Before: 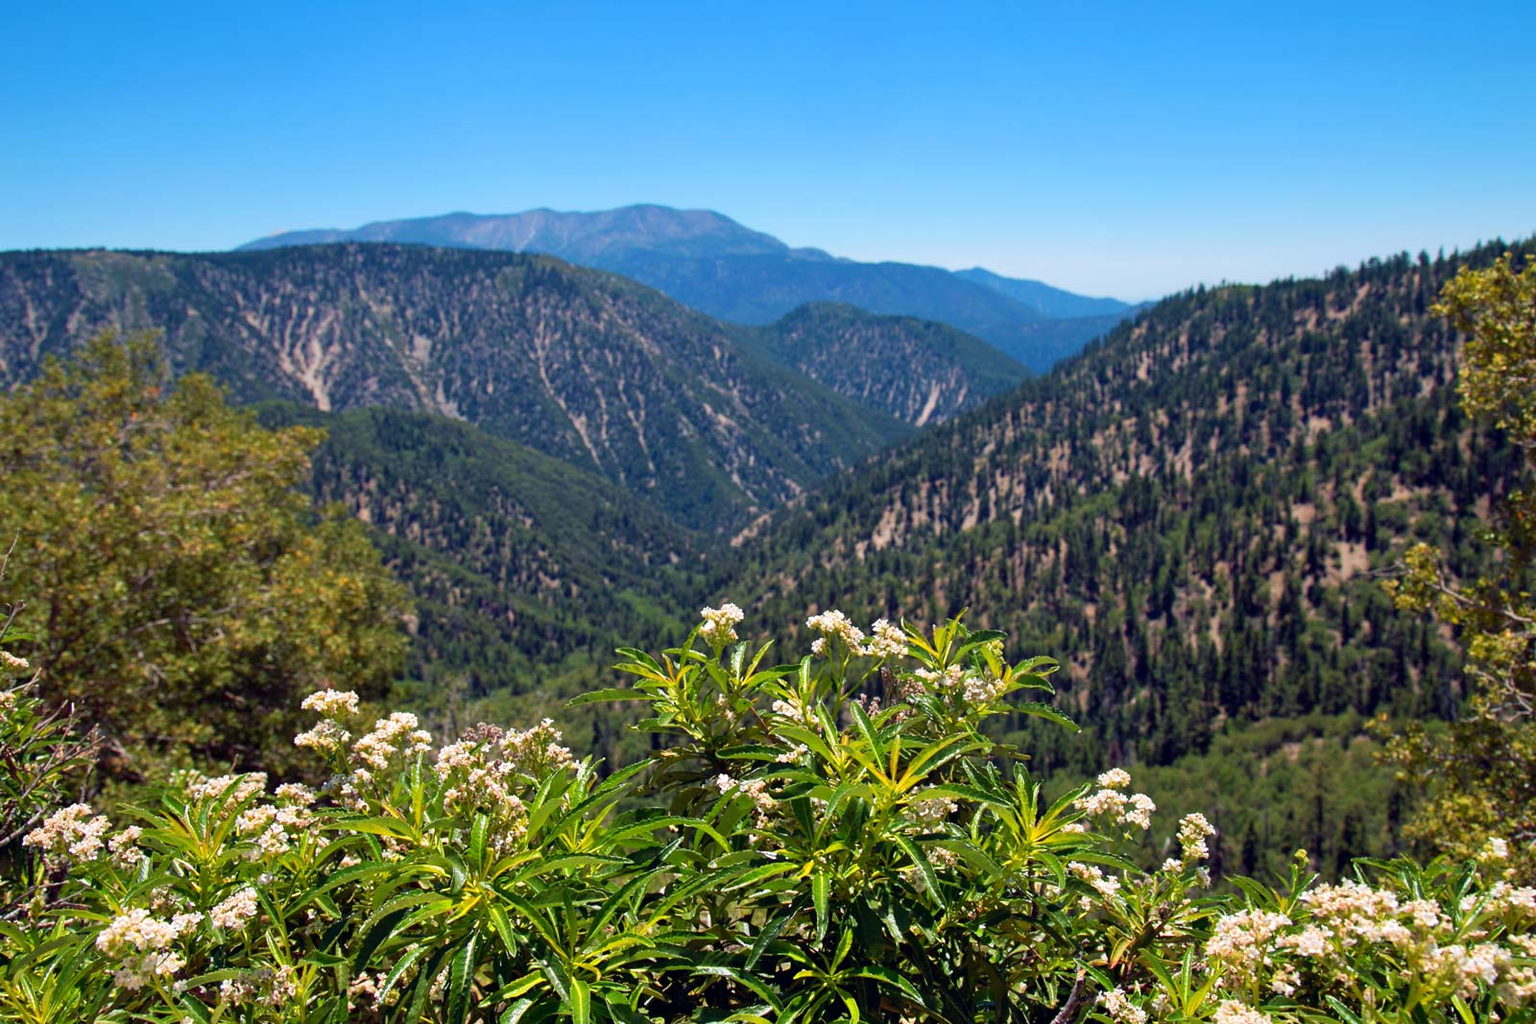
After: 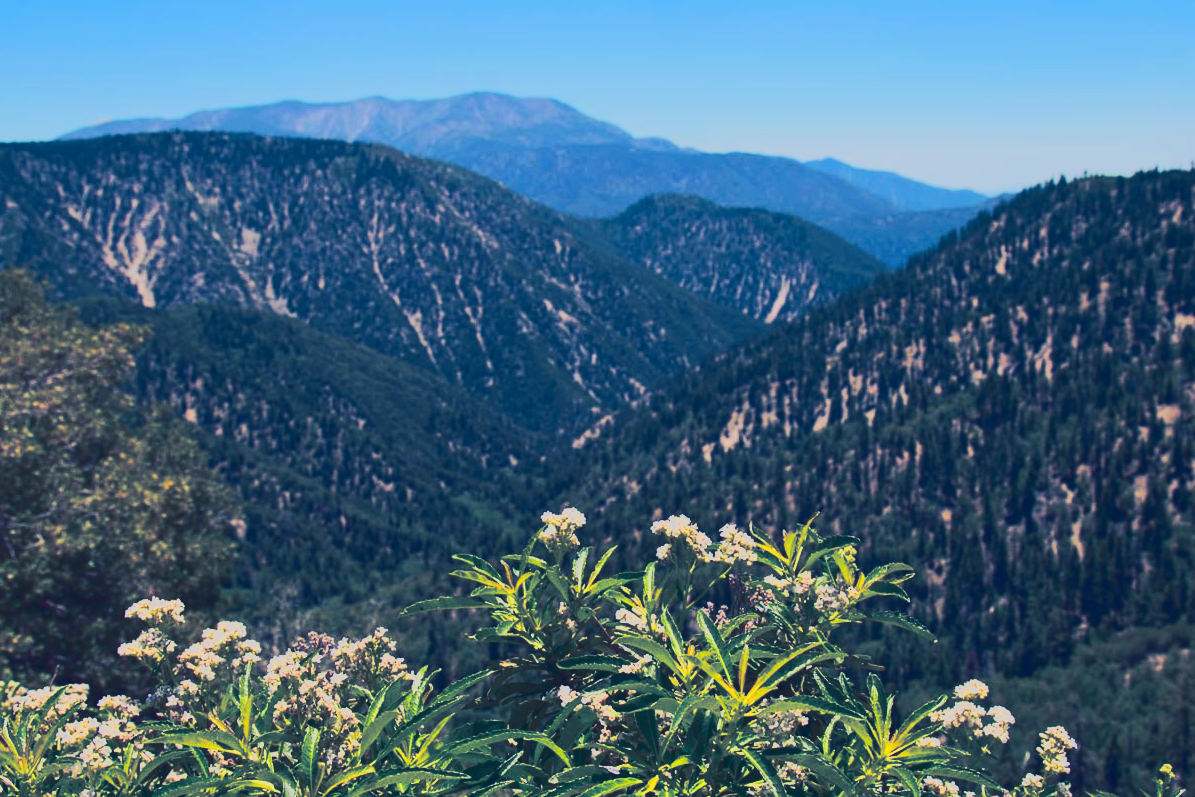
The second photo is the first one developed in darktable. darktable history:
crop and rotate: left 11.831%, top 11.346%, right 13.429%, bottom 13.899%
tone curve: curves: ch0 [(0, 0.148) (0.191, 0.225) (0.39, 0.373) (0.669, 0.716) (0.847, 0.818) (1, 0.839)]
split-toning: shadows › hue 226.8°, shadows › saturation 0.84
